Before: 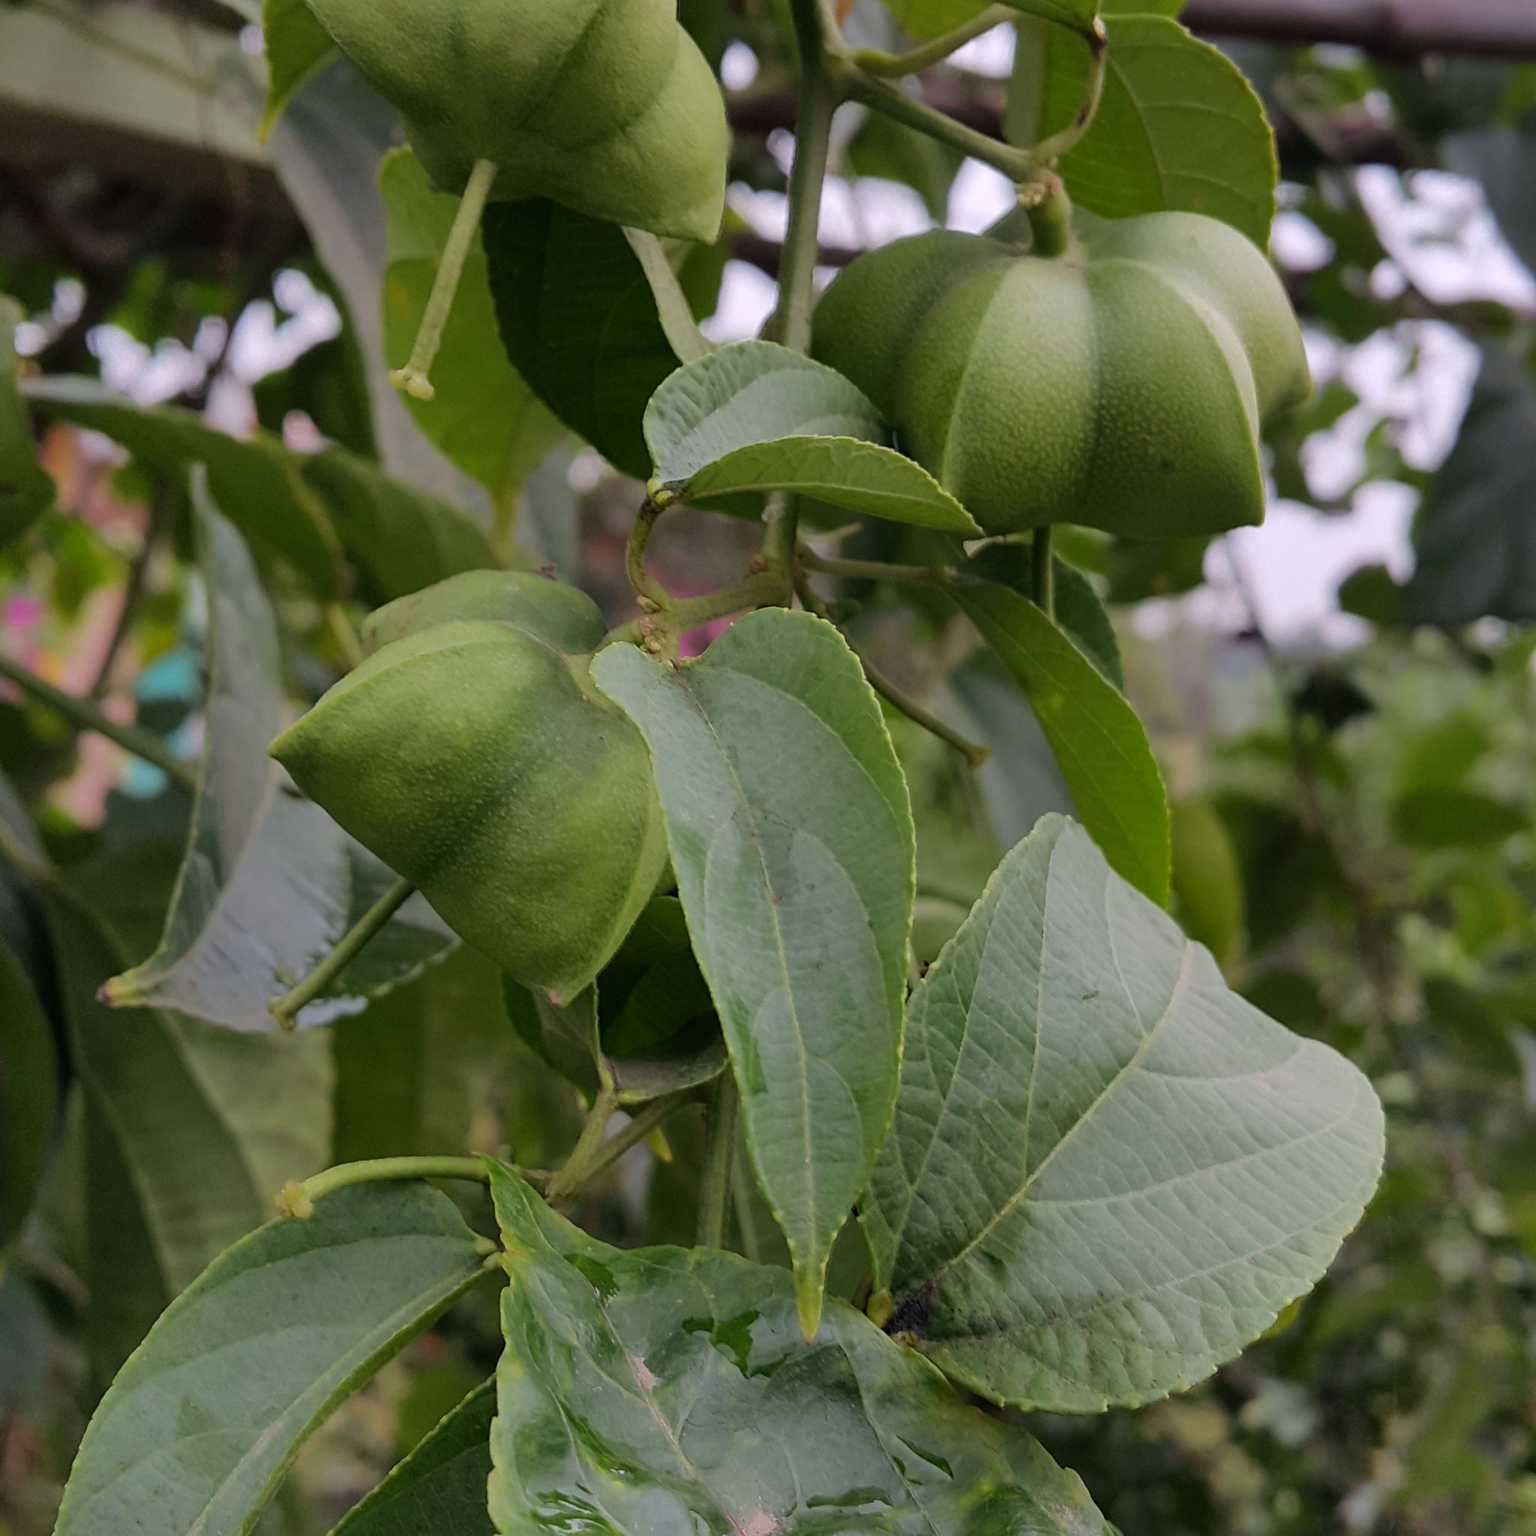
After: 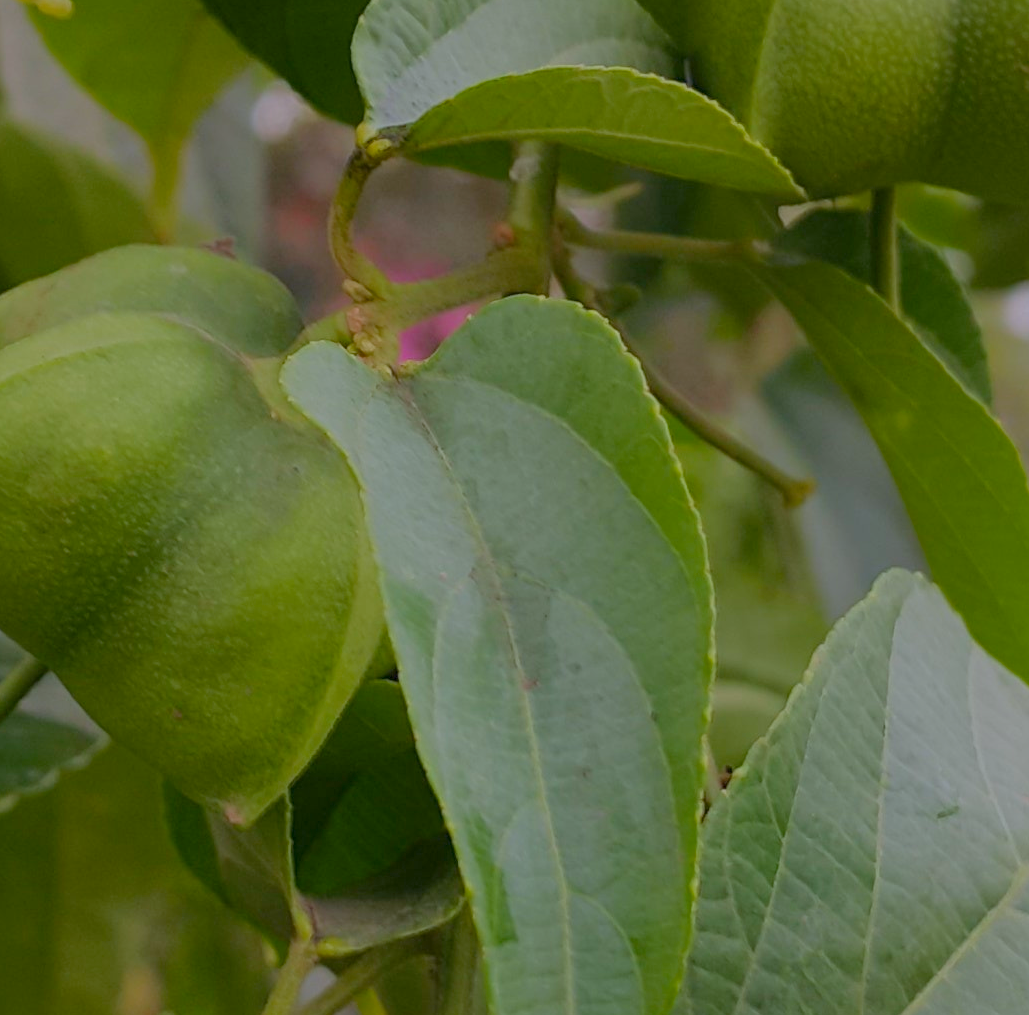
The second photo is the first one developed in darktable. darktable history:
crop: left 24.728%, top 25.147%, right 25.028%, bottom 25.252%
shadows and highlights: radius 92.29, shadows -15.56, white point adjustment 0.187, highlights 31.46, compress 48.36%, soften with gaussian
color correction: highlights a* -0.111, highlights b* -5.58, shadows a* -0.145, shadows b* -0.094
color balance rgb: shadows lift › chroma 1.046%, shadows lift › hue 30.63°, perceptual saturation grading › global saturation 29.443%, contrast -29.434%
